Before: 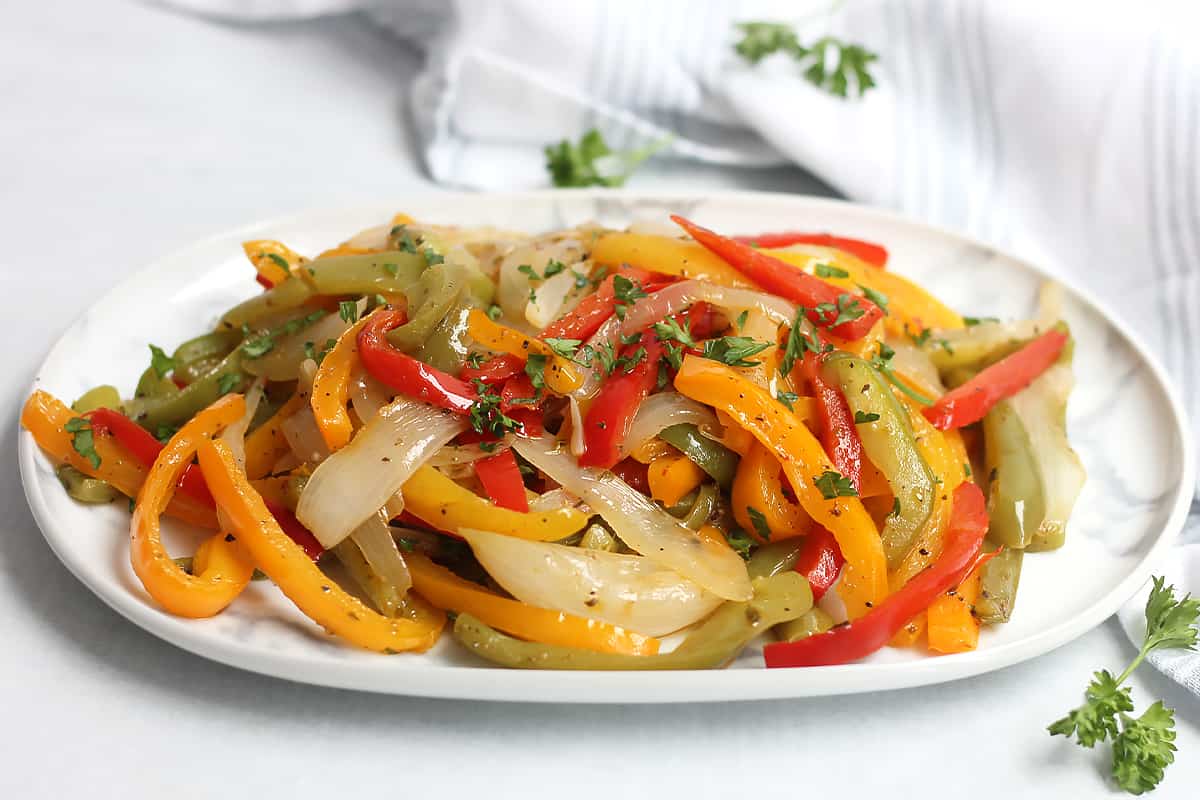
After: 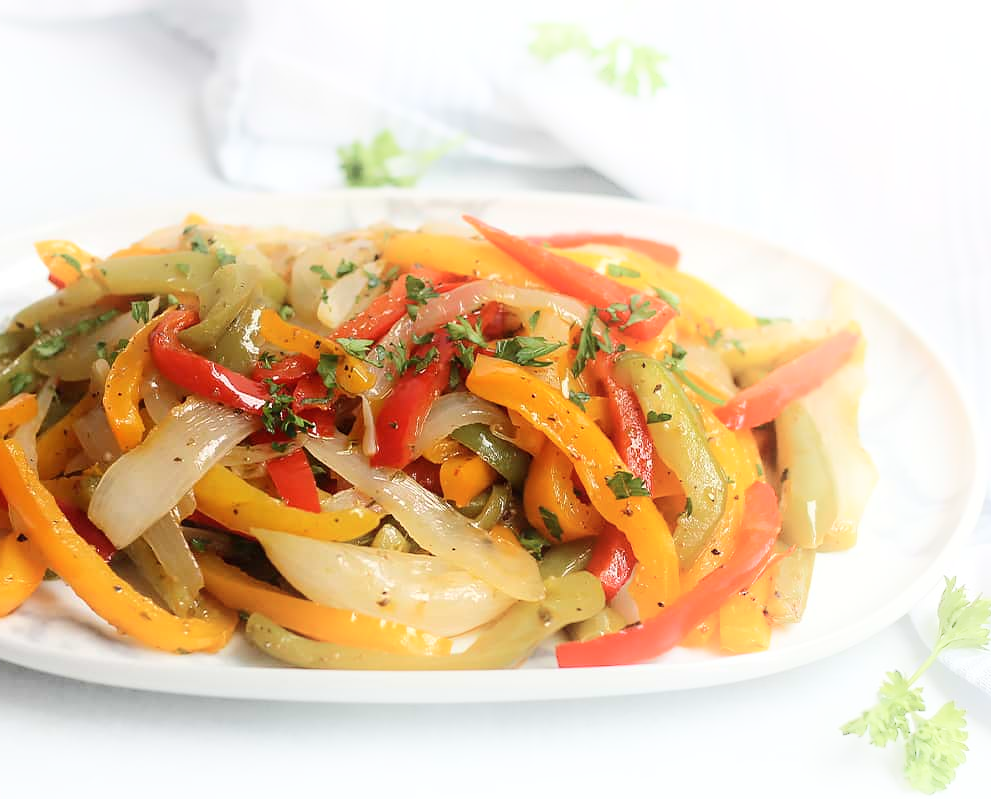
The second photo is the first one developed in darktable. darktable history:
crop: left 17.384%, bottom 0.017%
shadows and highlights: shadows -55.09, highlights 84.78, soften with gaussian
